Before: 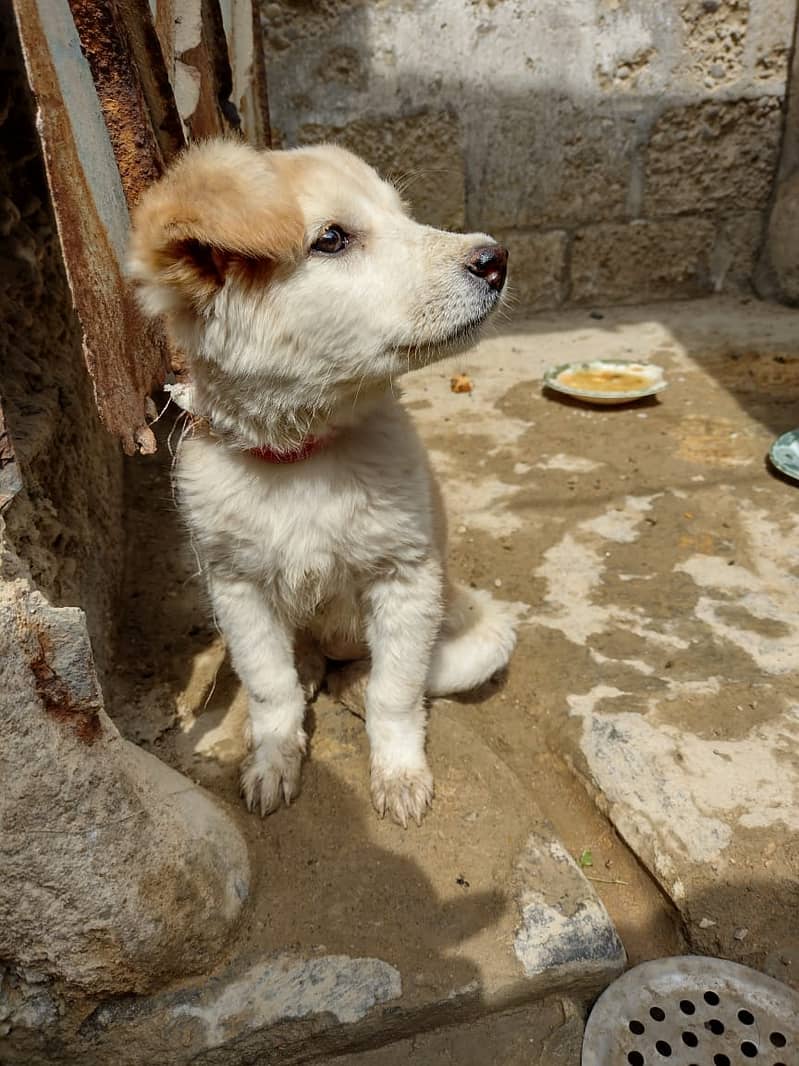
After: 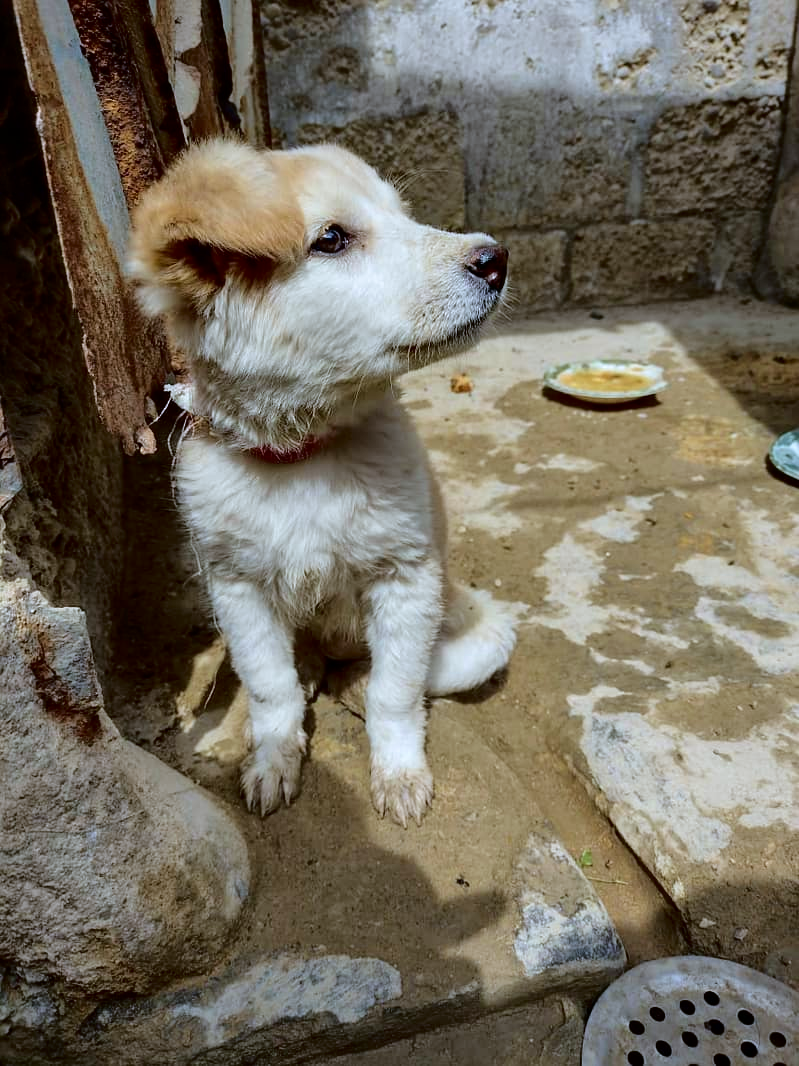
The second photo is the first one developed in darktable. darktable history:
white balance: red 0.926, green 1.003, blue 1.133
velvia: on, module defaults
fill light: exposure -2 EV, width 8.6
